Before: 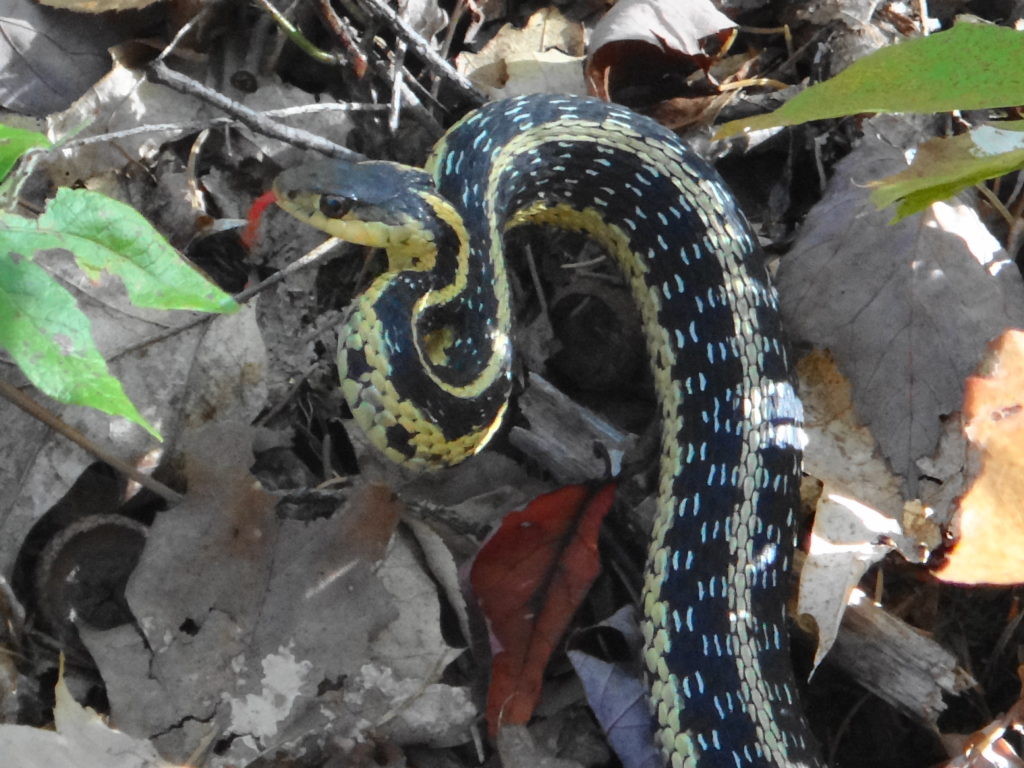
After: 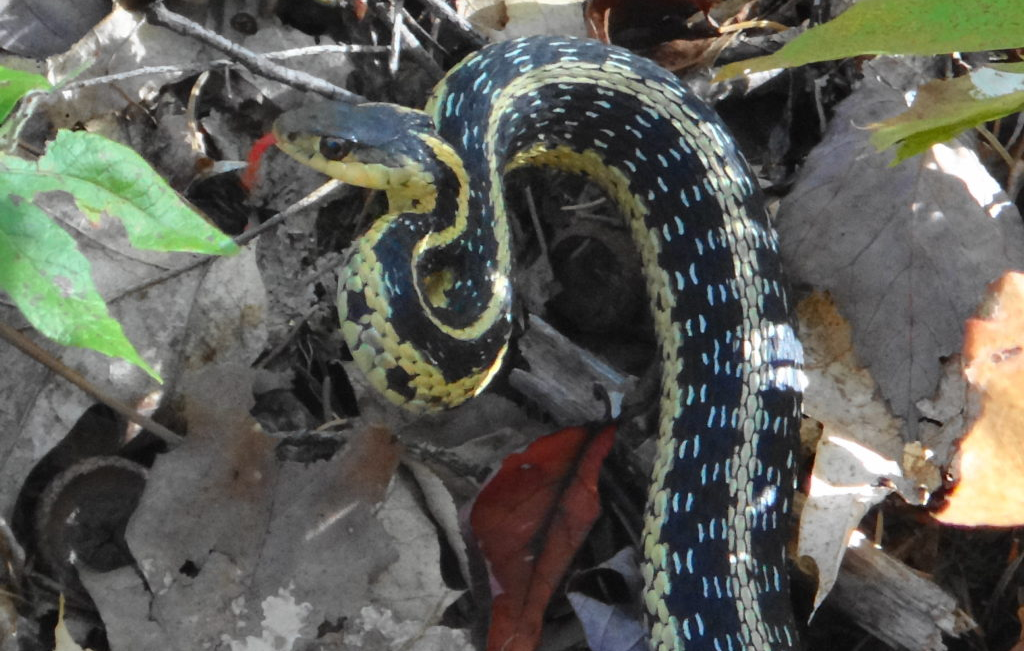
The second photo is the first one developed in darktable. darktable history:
crop: top 7.619%, bottom 7.6%
